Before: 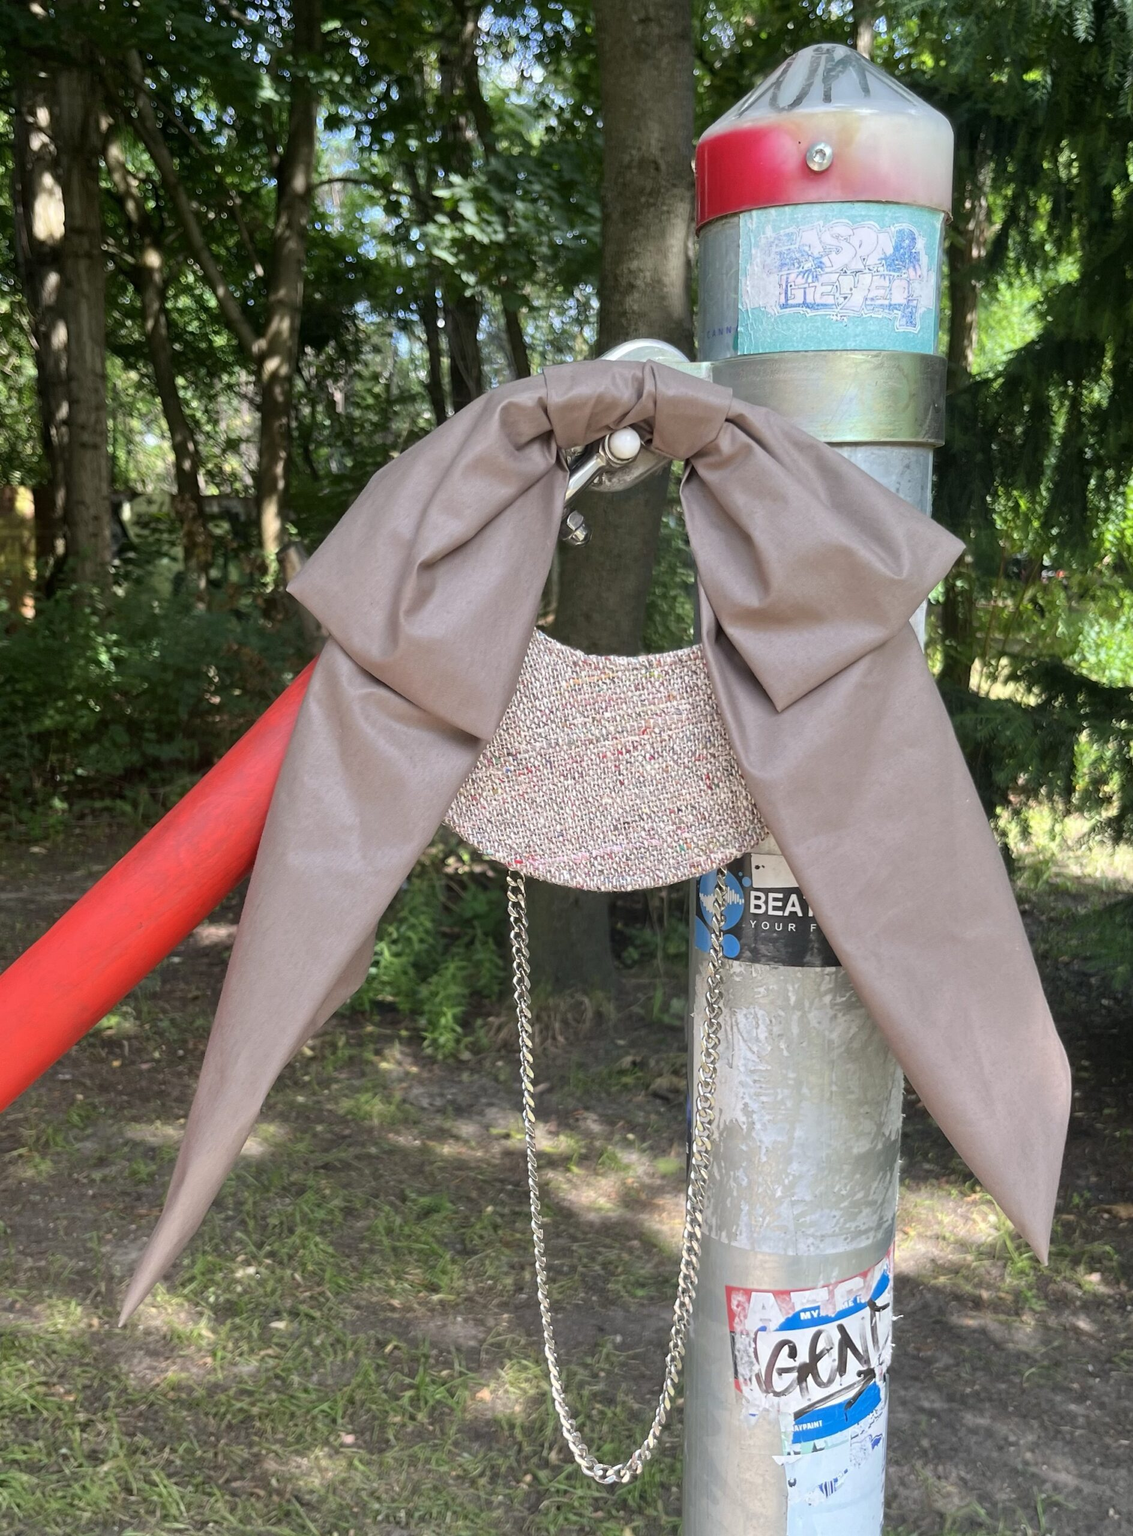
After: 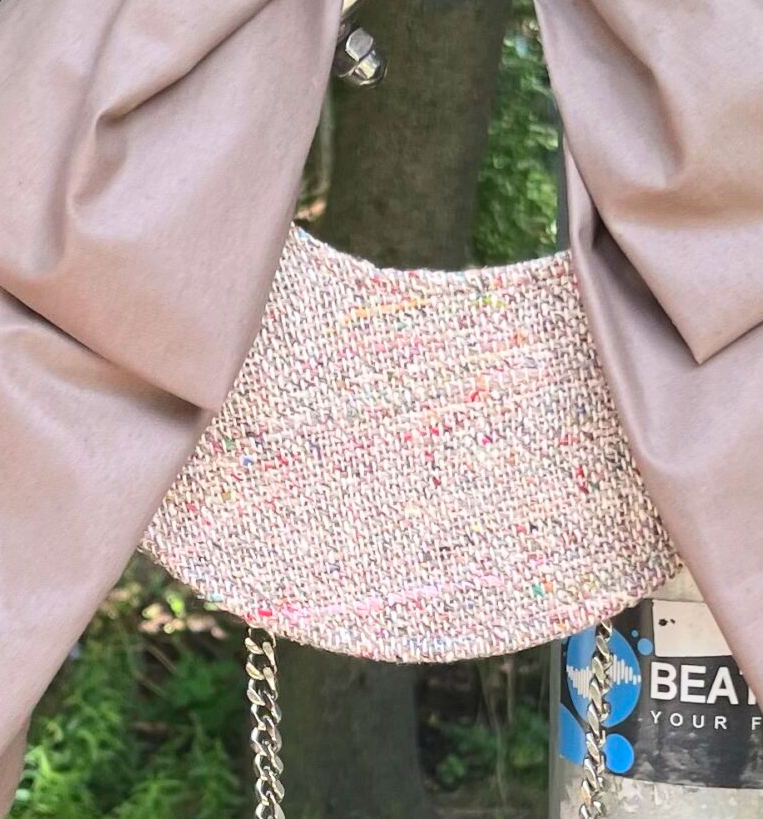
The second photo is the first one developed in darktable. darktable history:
contrast brightness saturation: contrast 0.2, brightness 0.16, saturation 0.22
crop: left 31.751%, top 32.172%, right 27.8%, bottom 35.83%
